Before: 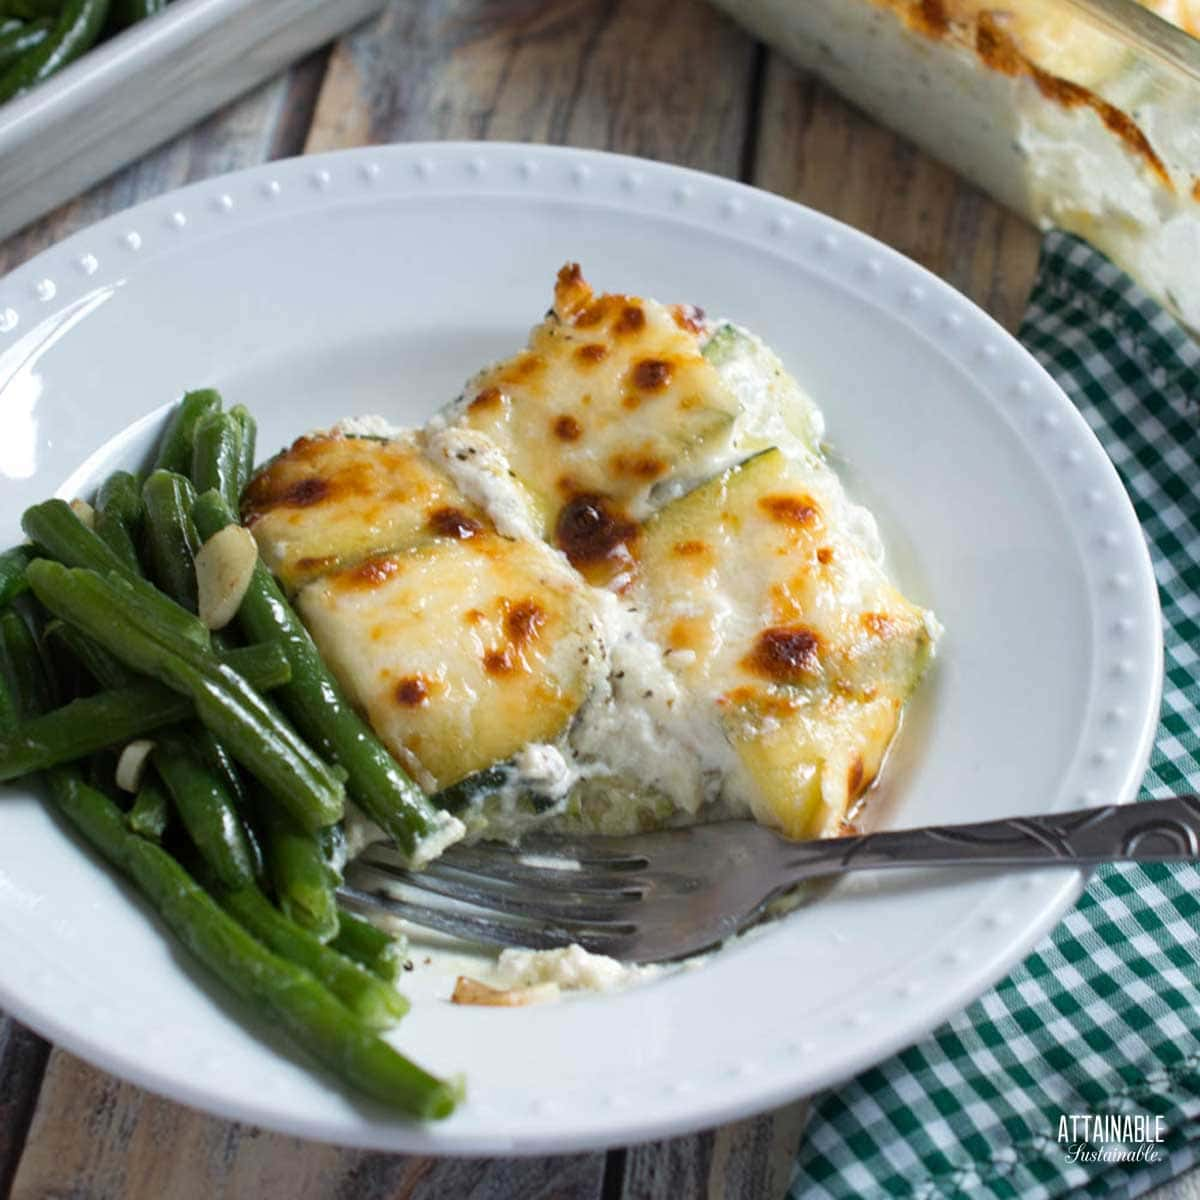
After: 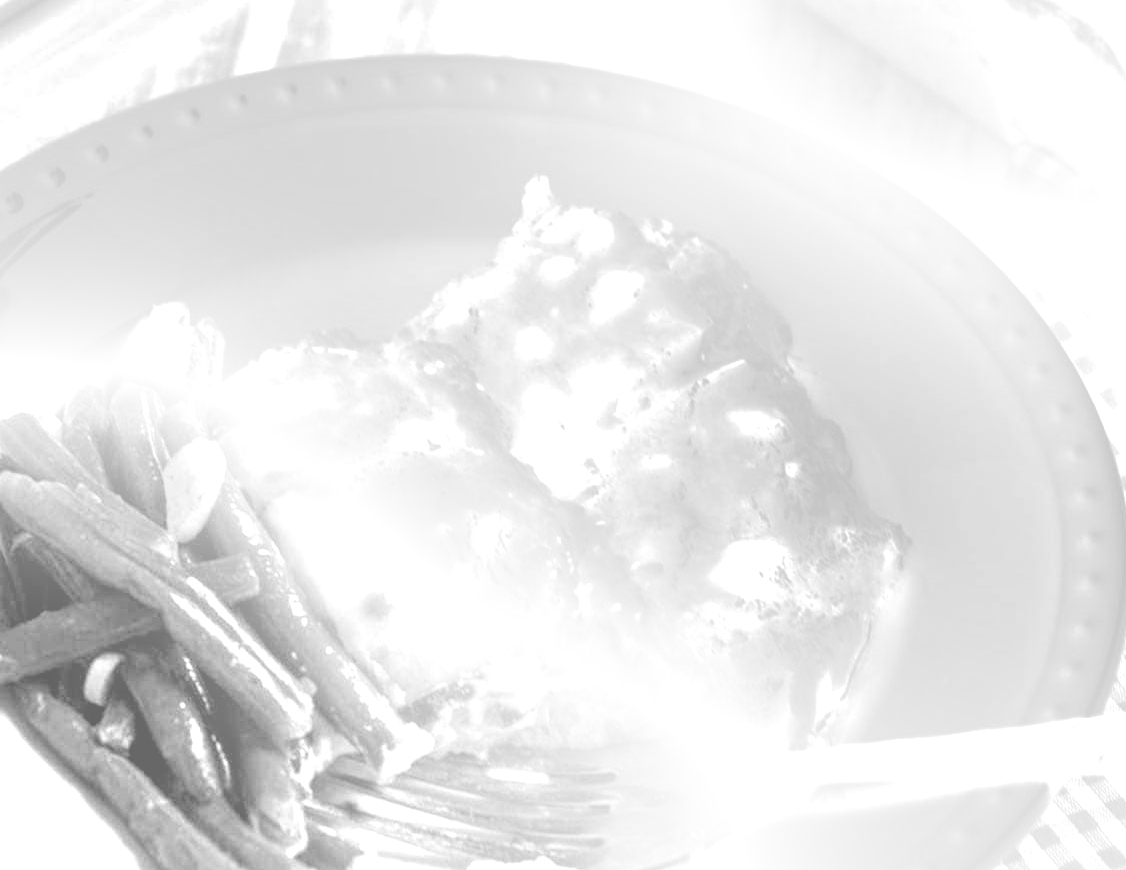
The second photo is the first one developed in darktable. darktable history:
color balance rgb: shadows lift › luminance -28.76%, shadows lift › chroma 15%, shadows lift › hue 270°, power › chroma 1%, power › hue 255°, highlights gain › luminance 7.14%, highlights gain › chroma 2%, highlights gain › hue 90°, global offset › luminance -0.29%, global offset › hue 260°, perceptual saturation grading › global saturation 20%, perceptual saturation grading › highlights -13.92%, perceptual saturation grading › shadows 50%
local contrast: detail 130%
bloom: size 38%, threshold 95%, strength 30%
crop: left 2.737%, top 7.287%, right 3.421%, bottom 20.179%
contrast brightness saturation: saturation -1
monochrome: size 3.1
exposure: black level correction 0.001, exposure 1.735 EV, compensate highlight preservation false
